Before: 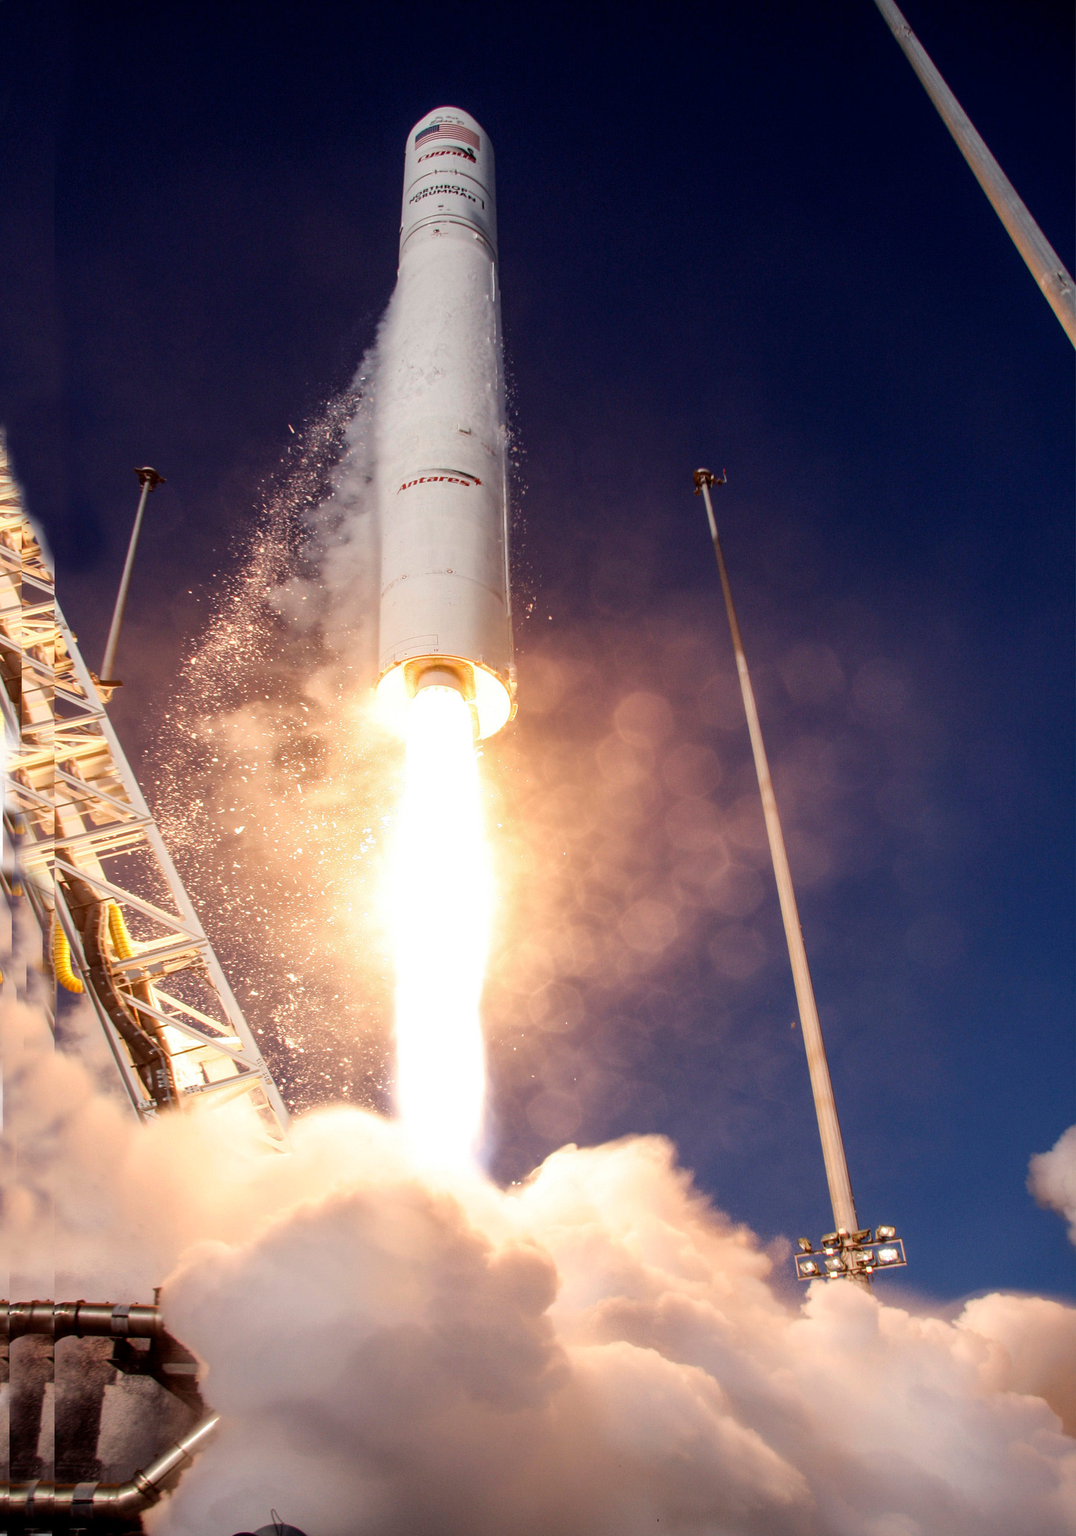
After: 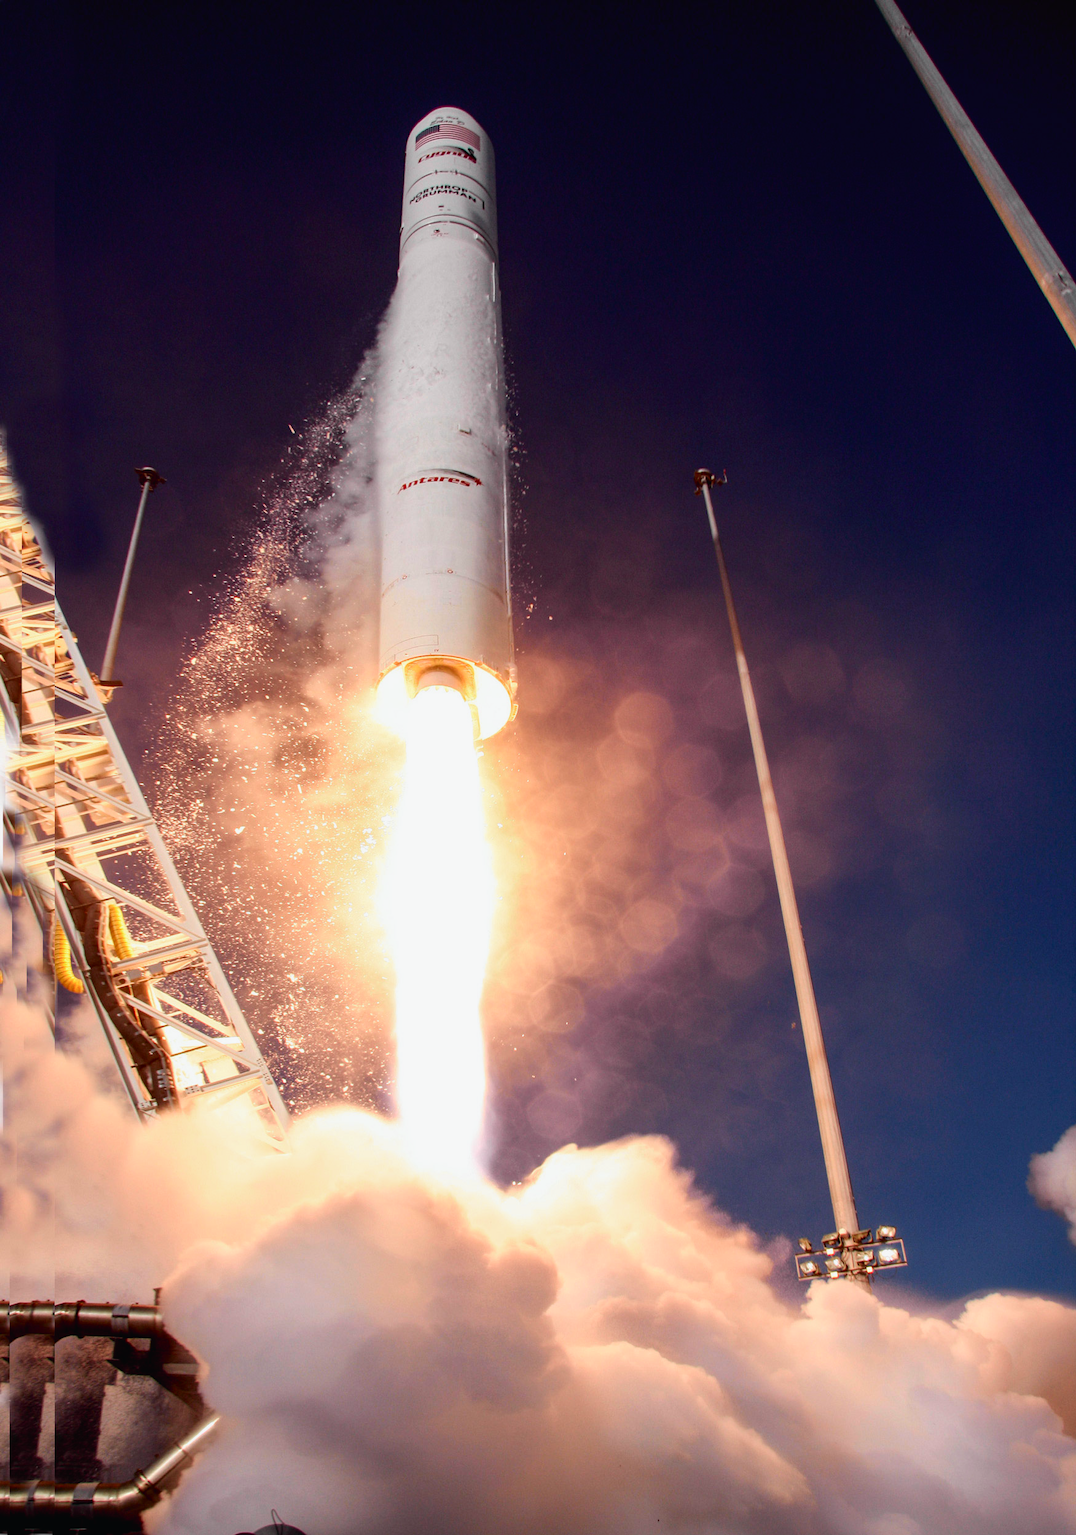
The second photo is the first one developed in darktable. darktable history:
tone curve: curves: ch0 [(0, 0.015) (0.037, 0.032) (0.131, 0.113) (0.275, 0.26) (0.497, 0.505) (0.617, 0.643) (0.704, 0.735) (0.813, 0.842) (0.911, 0.931) (0.997, 1)]; ch1 [(0, 0) (0.301, 0.3) (0.444, 0.438) (0.493, 0.494) (0.501, 0.5) (0.534, 0.543) (0.582, 0.605) (0.658, 0.687) (0.746, 0.79) (1, 1)]; ch2 [(0, 0) (0.246, 0.234) (0.36, 0.356) (0.415, 0.426) (0.476, 0.492) (0.502, 0.499) (0.525, 0.517) (0.533, 0.534) (0.586, 0.598) (0.634, 0.643) (0.706, 0.717) (0.853, 0.83) (1, 0.951)], color space Lab, independent channels, preserve colors none
exposure: exposure -0.153 EV, compensate highlight preservation false
